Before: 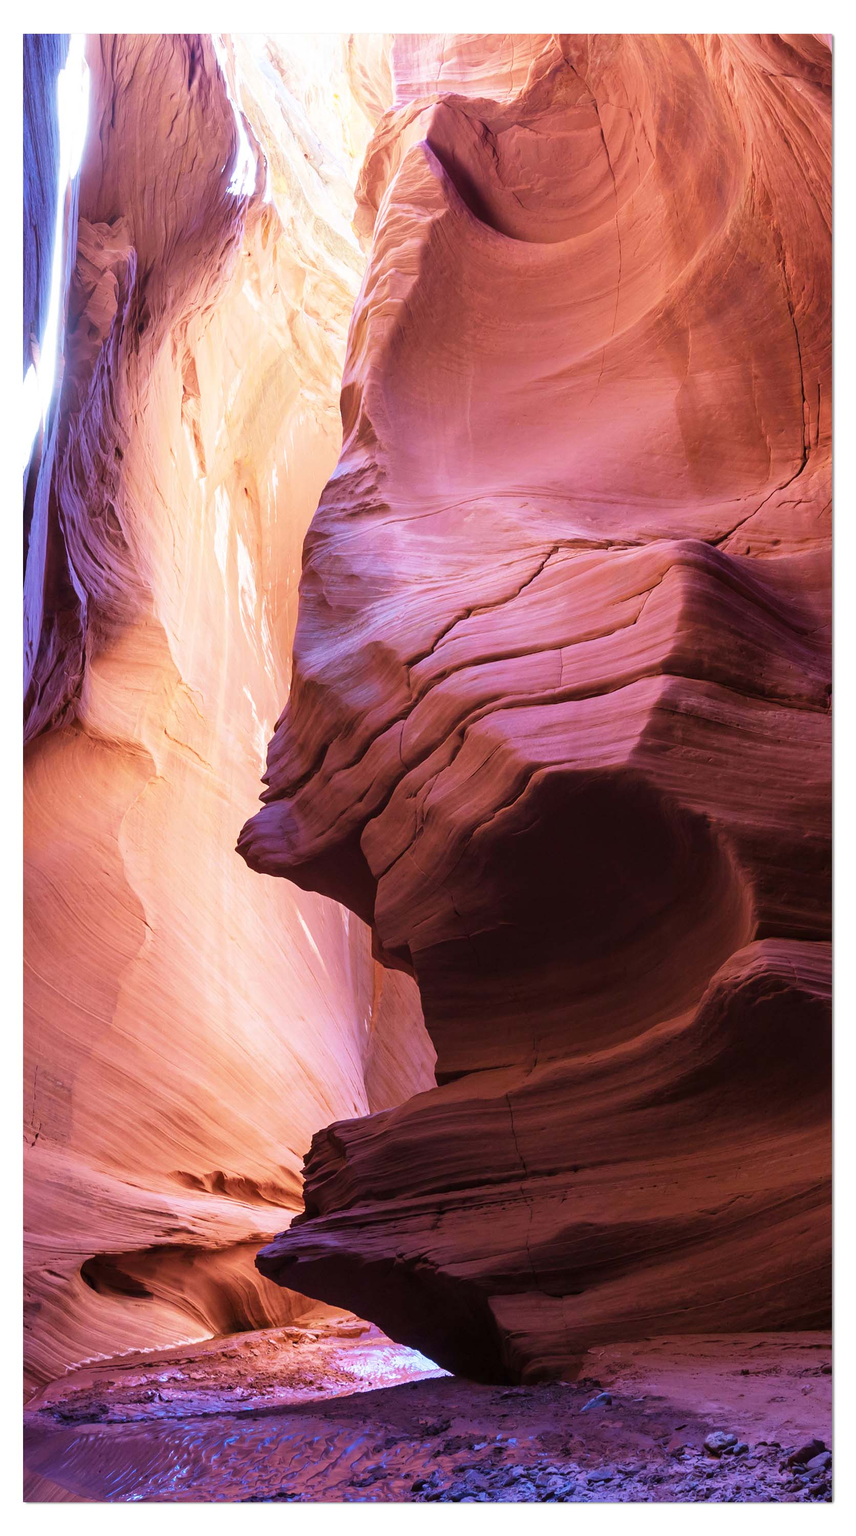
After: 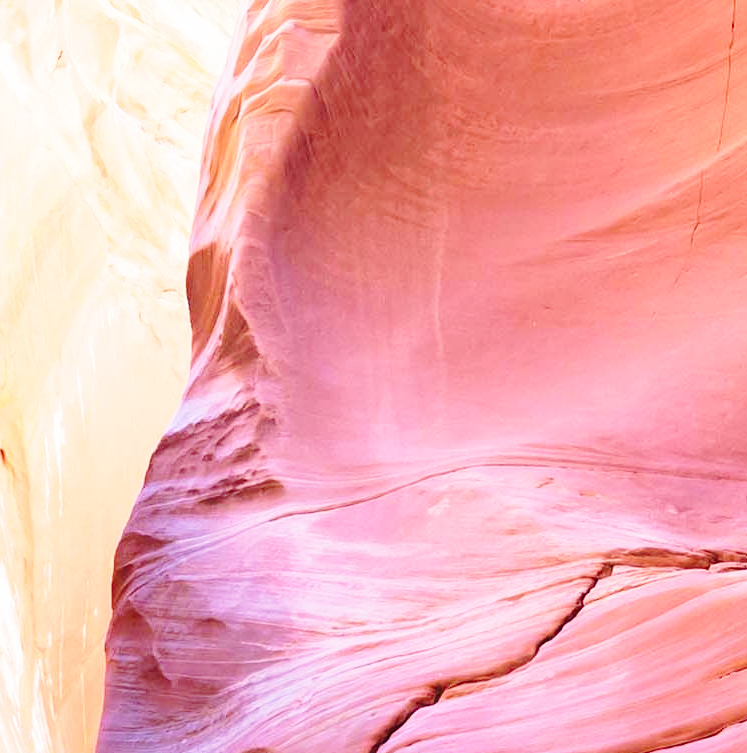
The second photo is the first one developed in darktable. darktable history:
base curve: curves: ch0 [(0, 0) (0.028, 0.03) (0.121, 0.232) (0.46, 0.748) (0.859, 0.968) (1, 1)], preserve colors none
crop: left 28.64%, top 16.832%, right 26.637%, bottom 58.055%
